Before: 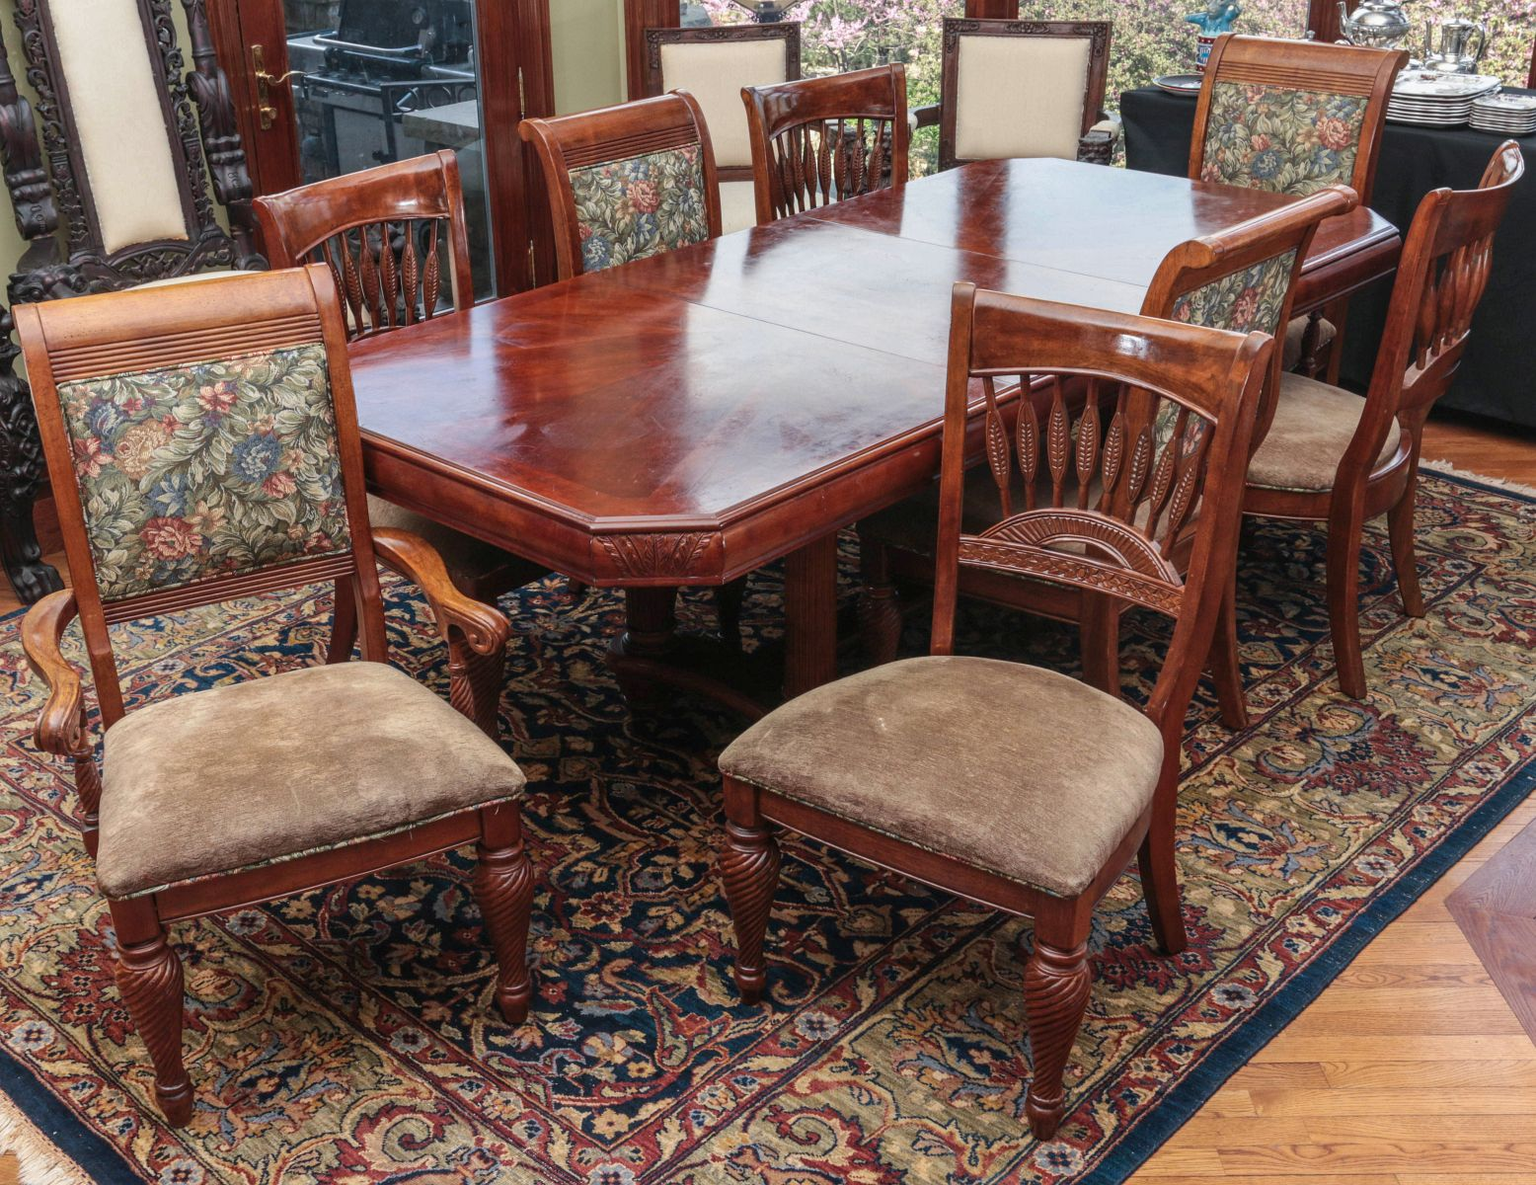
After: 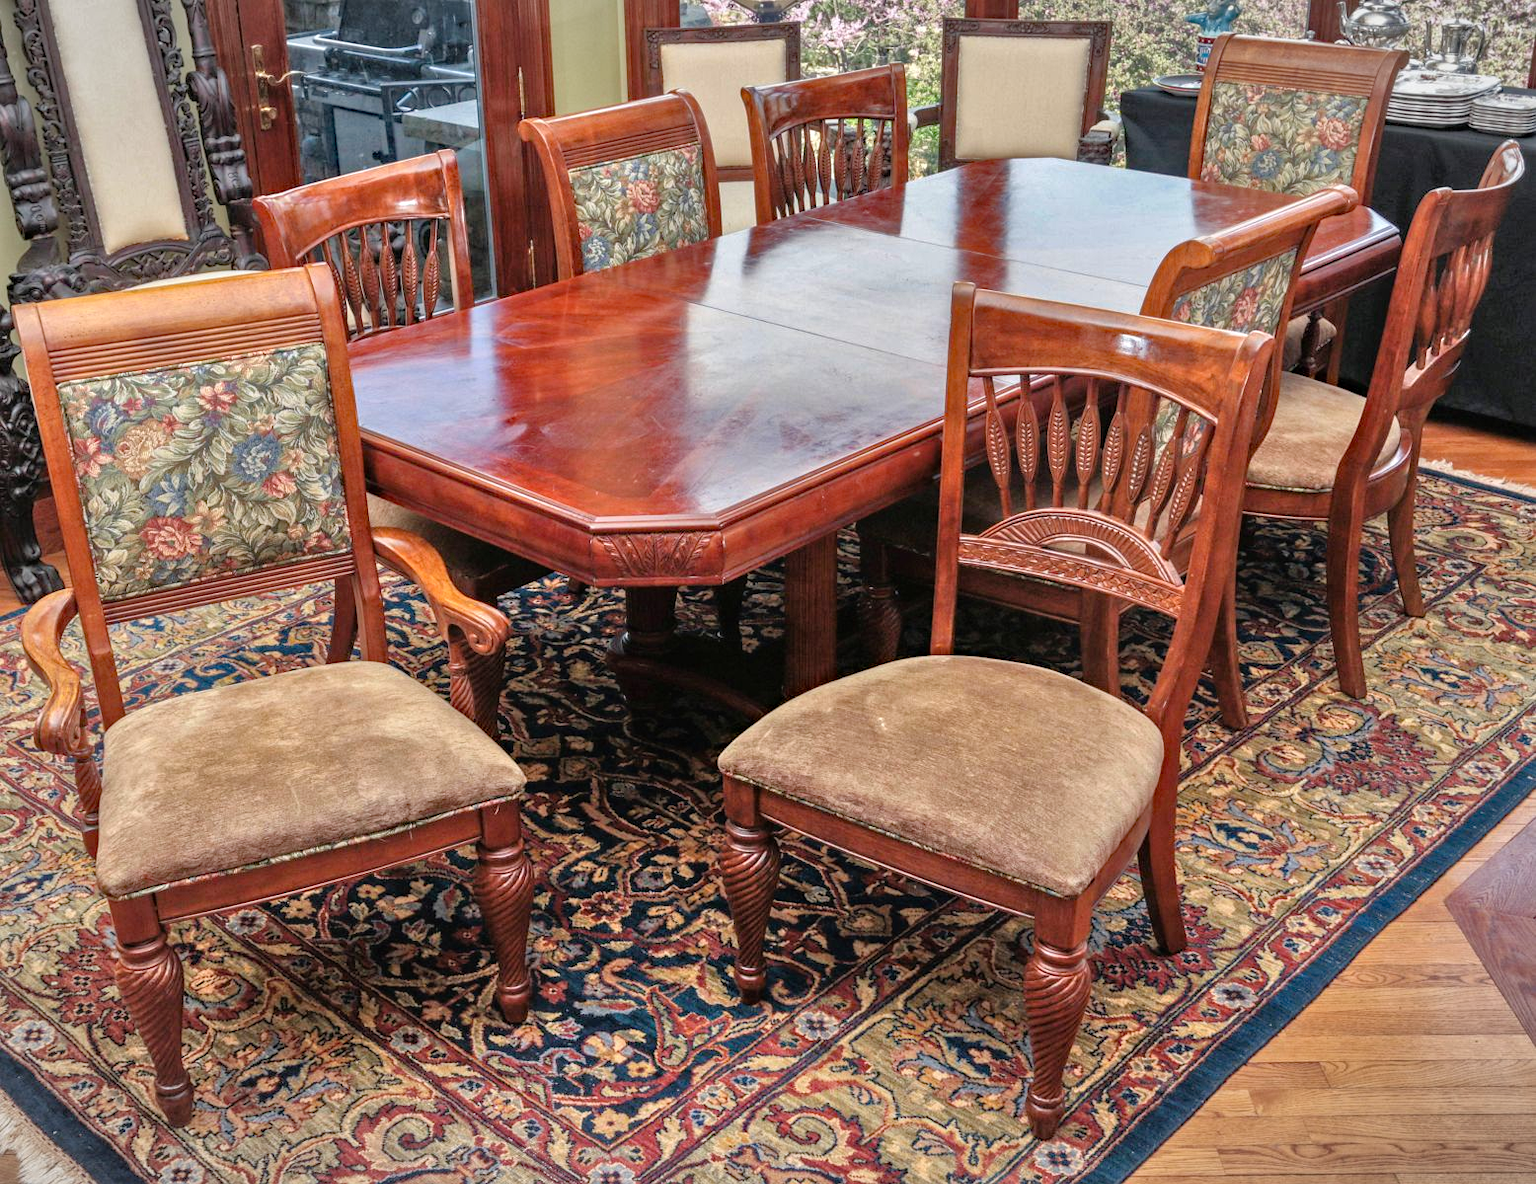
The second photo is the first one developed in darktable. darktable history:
tone equalizer: -7 EV 0.15 EV, -6 EV 0.6 EV, -5 EV 1.15 EV, -4 EV 1.33 EV, -3 EV 1.15 EV, -2 EV 0.6 EV, -1 EV 0.15 EV, mask exposure compensation -0.5 EV
shadows and highlights: shadows 30.63, highlights -63.22, shadows color adjustment 98%, highlights color adjustment 58.61%, soften with gaussian
vignetting: fall-off start 100%, brightness -0.282, width/height ratio 1.31
haze removal: strength 0.29, distance 0.25, compatibility mode true, adaptive false
